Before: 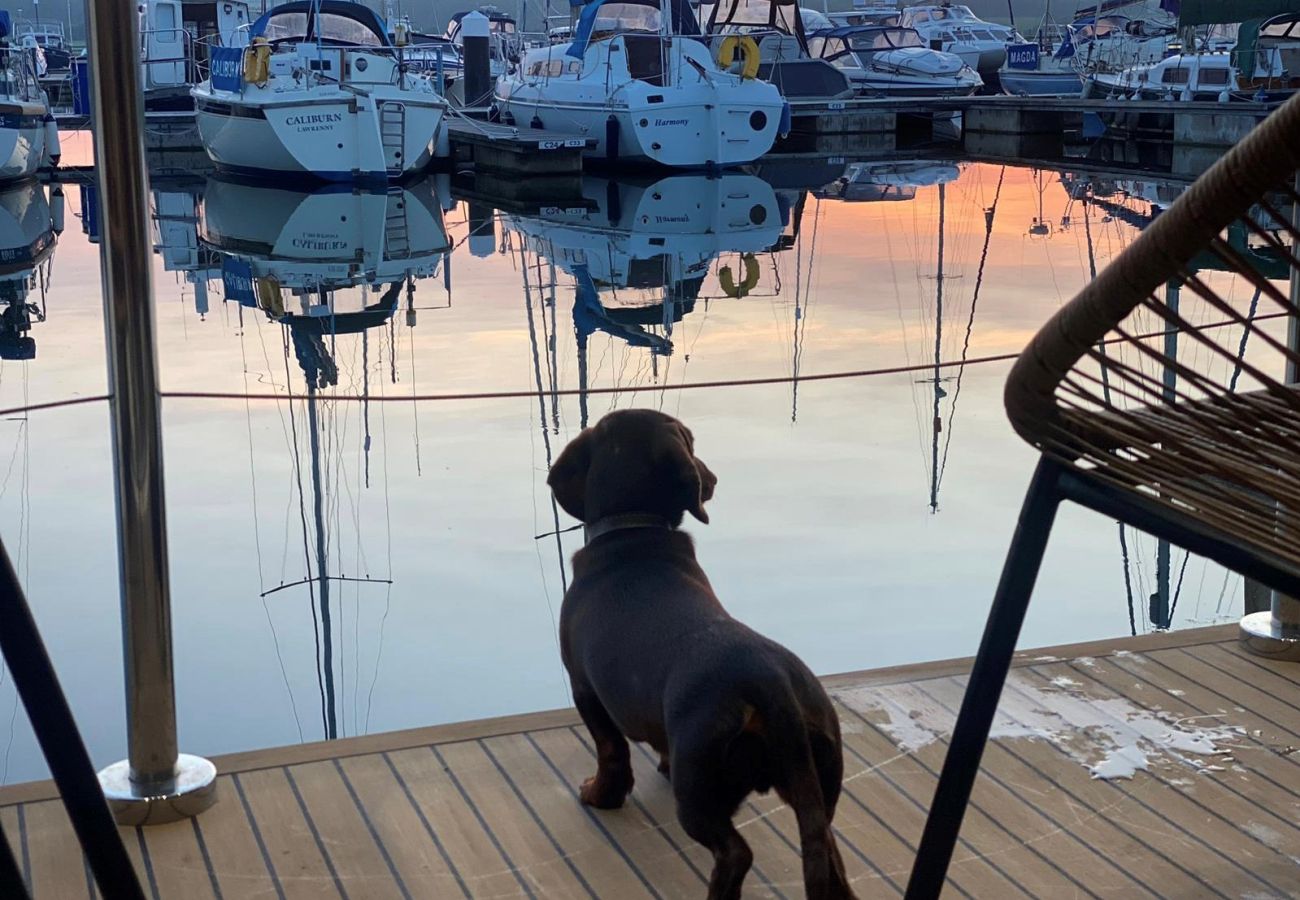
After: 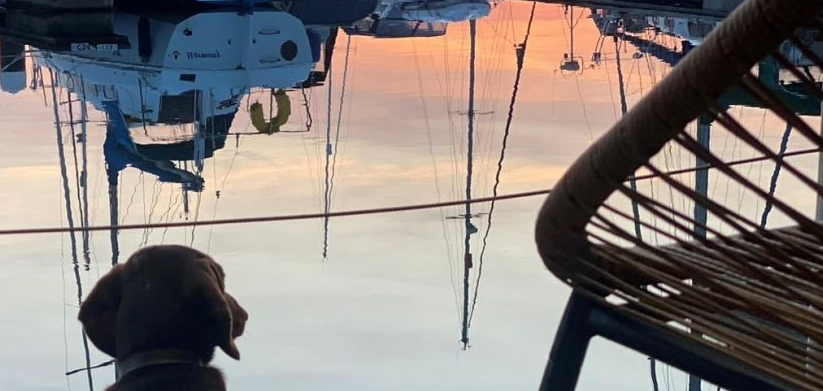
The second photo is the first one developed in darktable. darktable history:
crop: left 36.091%, top 18.301%, right 0.574%, bottom 38.239%
